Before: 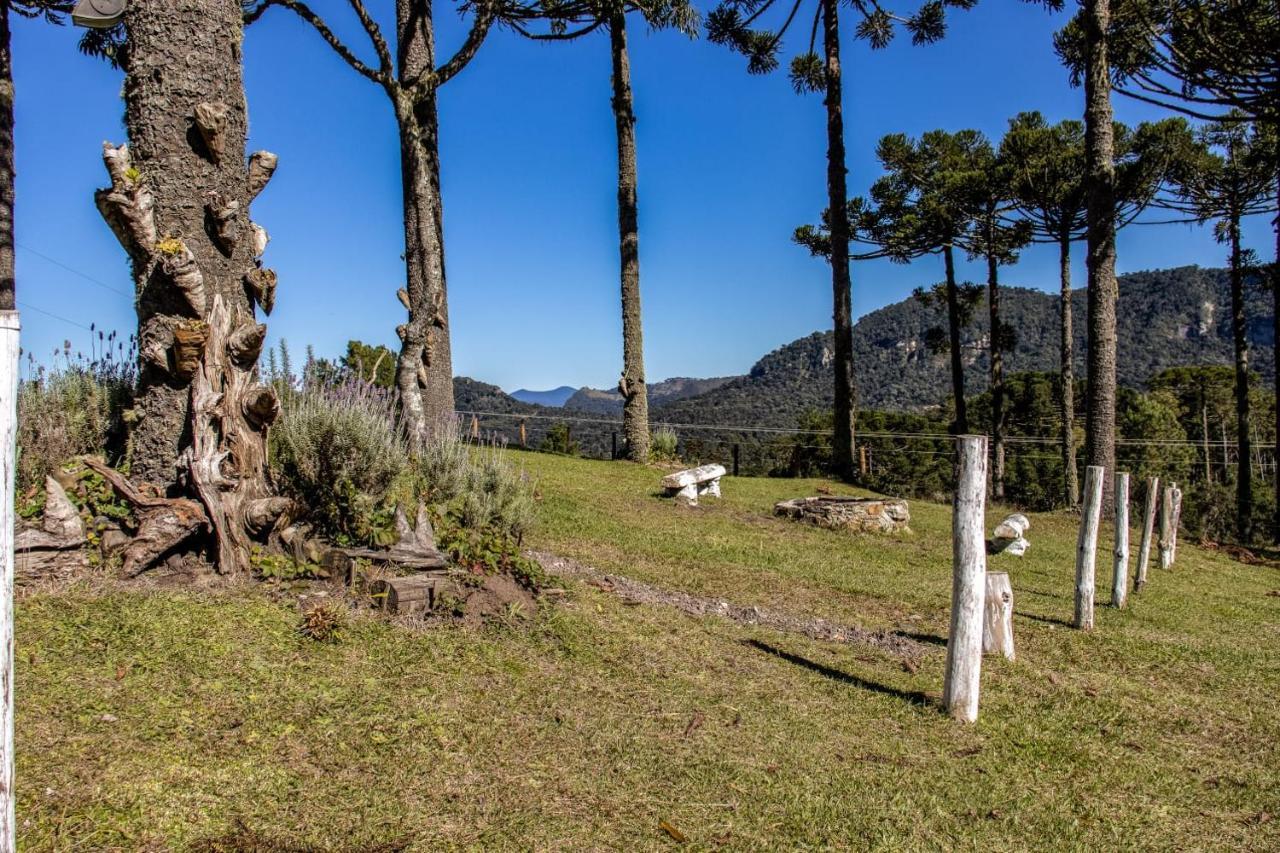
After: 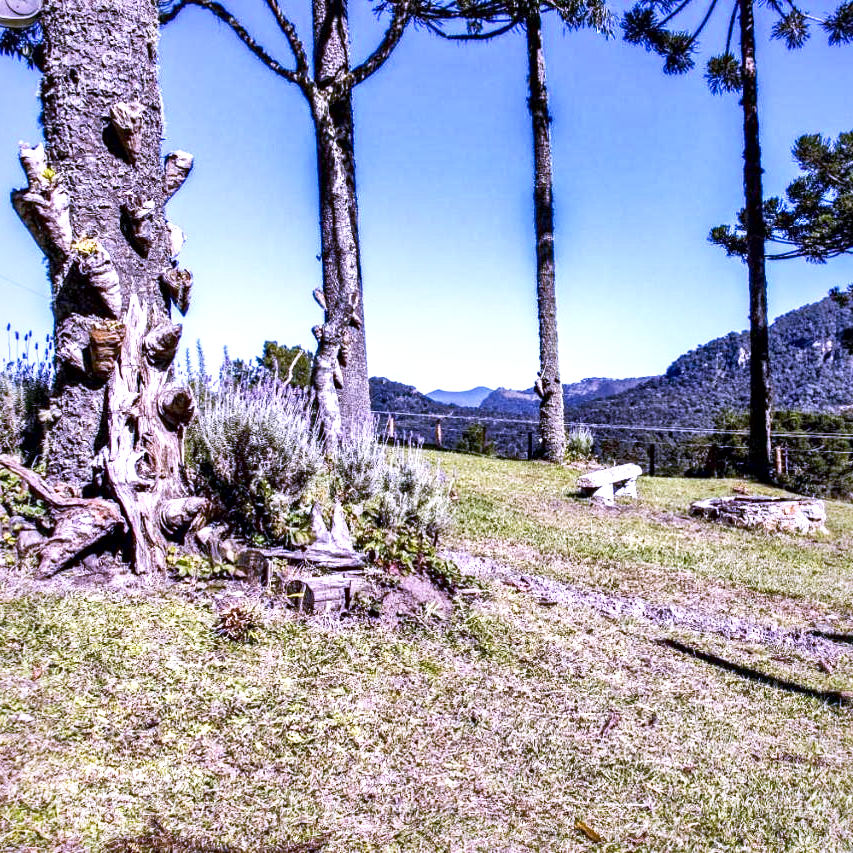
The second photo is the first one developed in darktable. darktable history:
exposure: exposure 0.6 EV, compensate highlight preservation false
crop and rotate: left 6.617%, right 26.717%
white balance: red 0.98, blue 1.61
base curve: curves: ch0 [(0, 0) (0.088, 0.125) (0.176, 0.251) (0.354, 0.501) (0.613, 0.749) (1, 0.877)], preserve colors none
local contrast: mode bilateral grid, contrast 44, coarseness 69, detail 214%, midtone range 0.2
